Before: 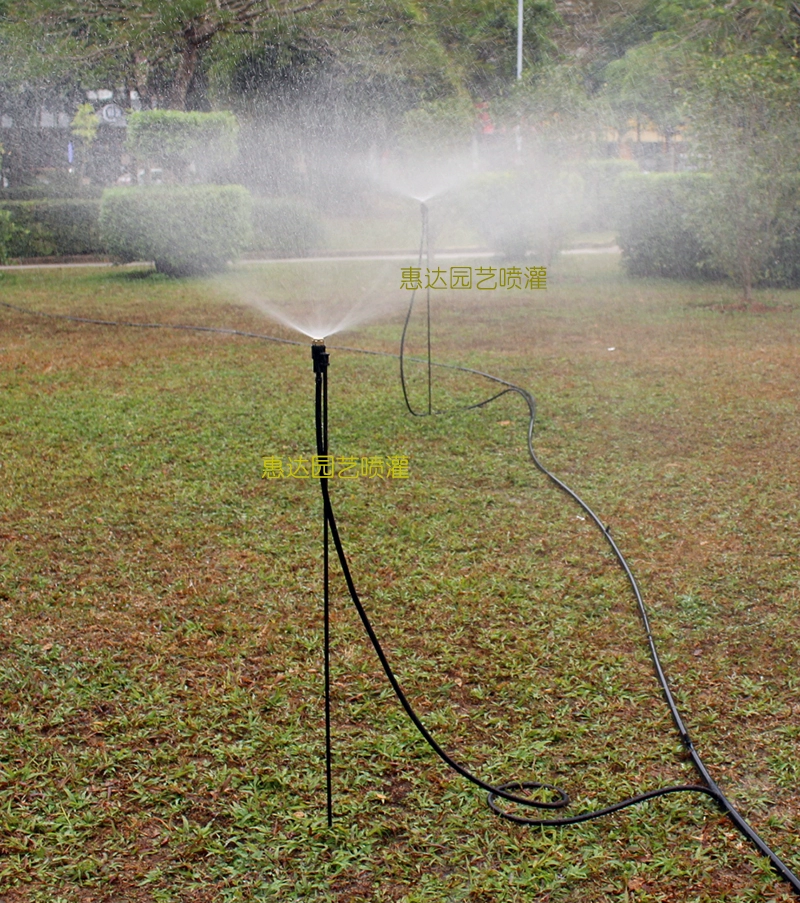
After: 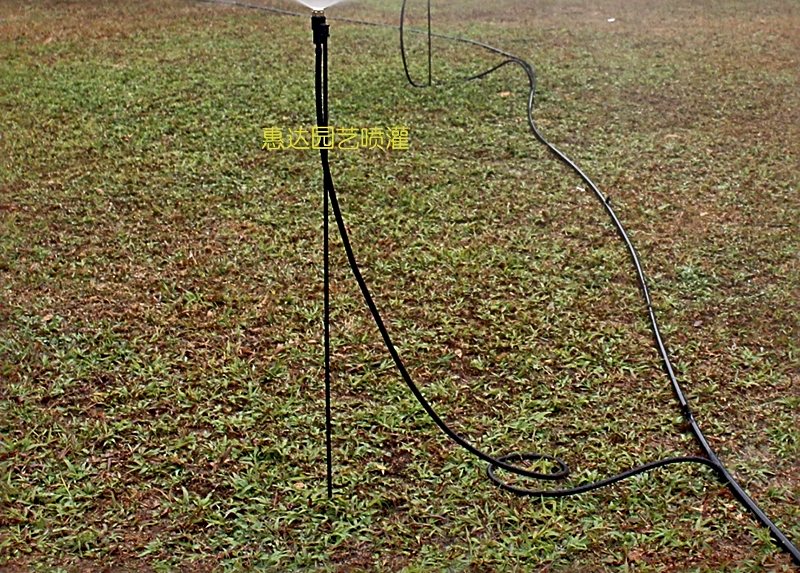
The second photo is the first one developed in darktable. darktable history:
sharpen: radius 2.766
crop and rotate: top 36.443%
tone curve: curves: ch0 [(0, 0) (0.405, 0.351) (1, 1)], color space Lab, linked channels, preserve colors none
local contrast: mode bilateral grid, contrast 26, coarseness 60, detail 151%, midtone range 0.2
shadows and highlights: shadows color adjustment 97.98%, highlights color adjustment 59.11%
